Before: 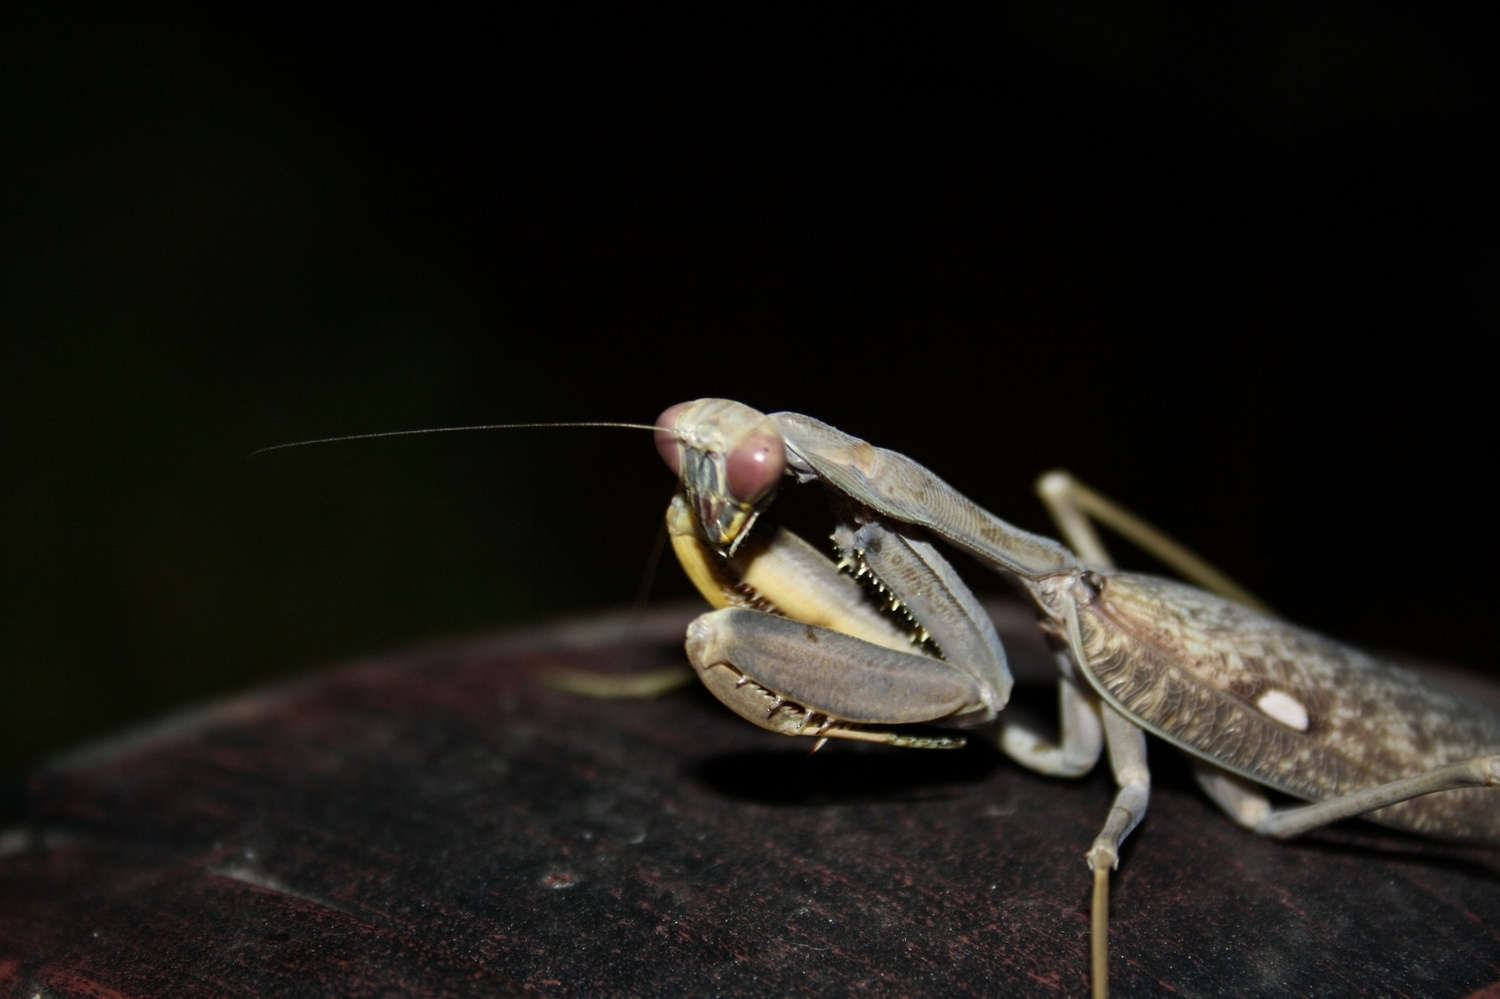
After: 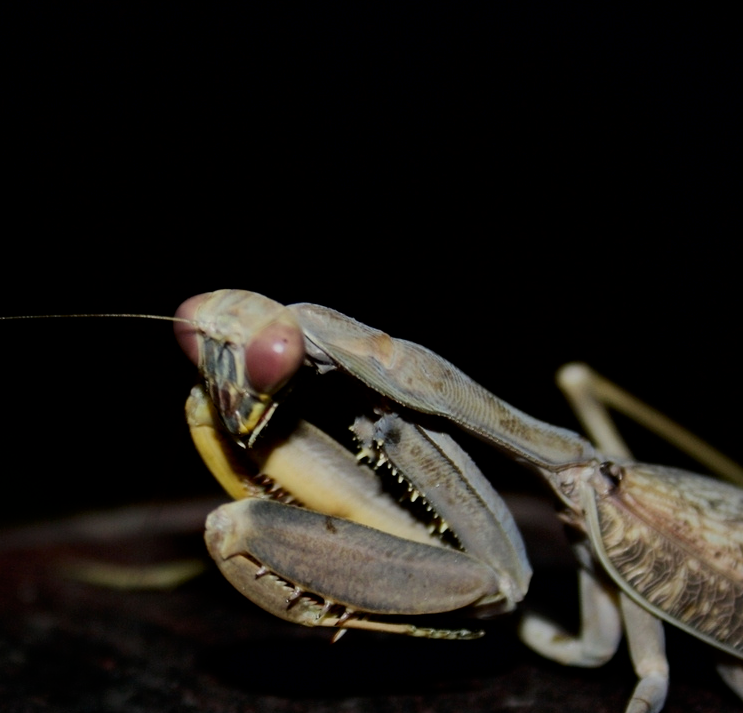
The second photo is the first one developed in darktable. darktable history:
contrast brightness saturation: contrast 0.07, brightness -0.13, saturation 0.06
crop: left 32.075%, top 10.976%, right 18.355%, bottom 17.596%
filmic rgb: black relative exposure -7.15 EV, white relative exposure 5.36 EV, hardness 3.02, color science v6 (2022)
